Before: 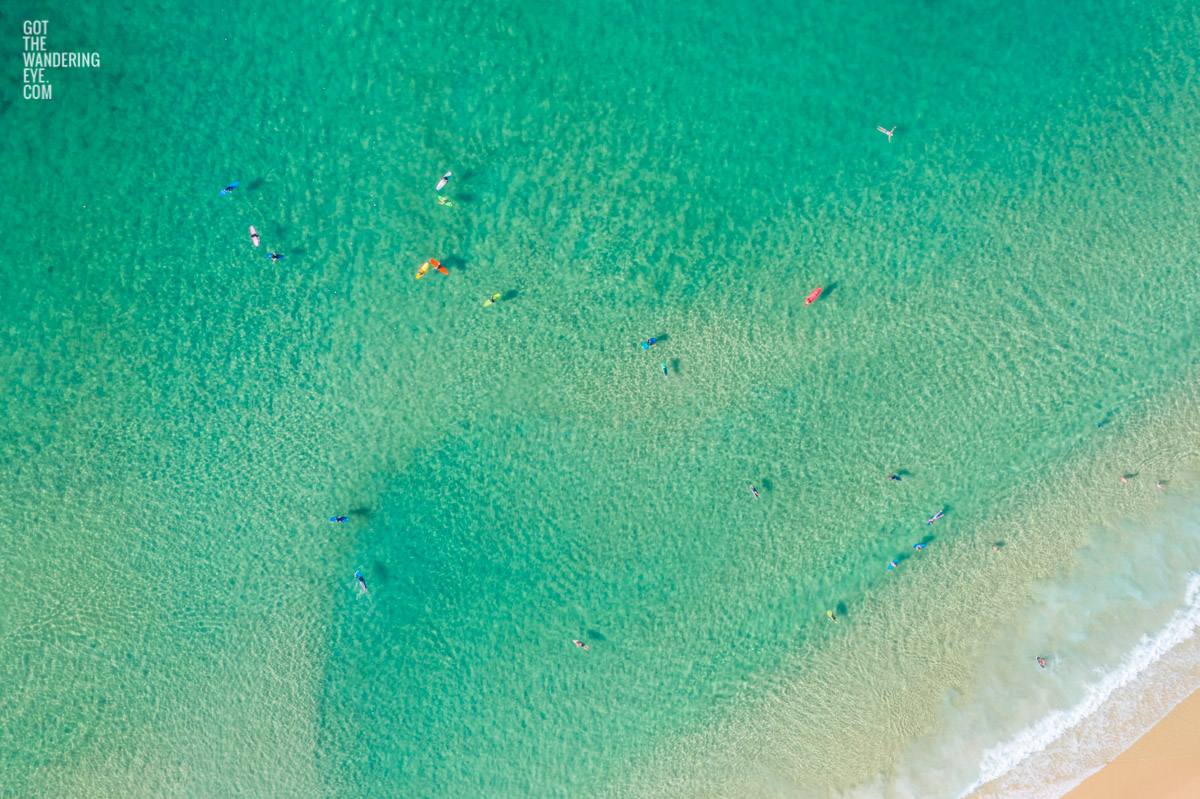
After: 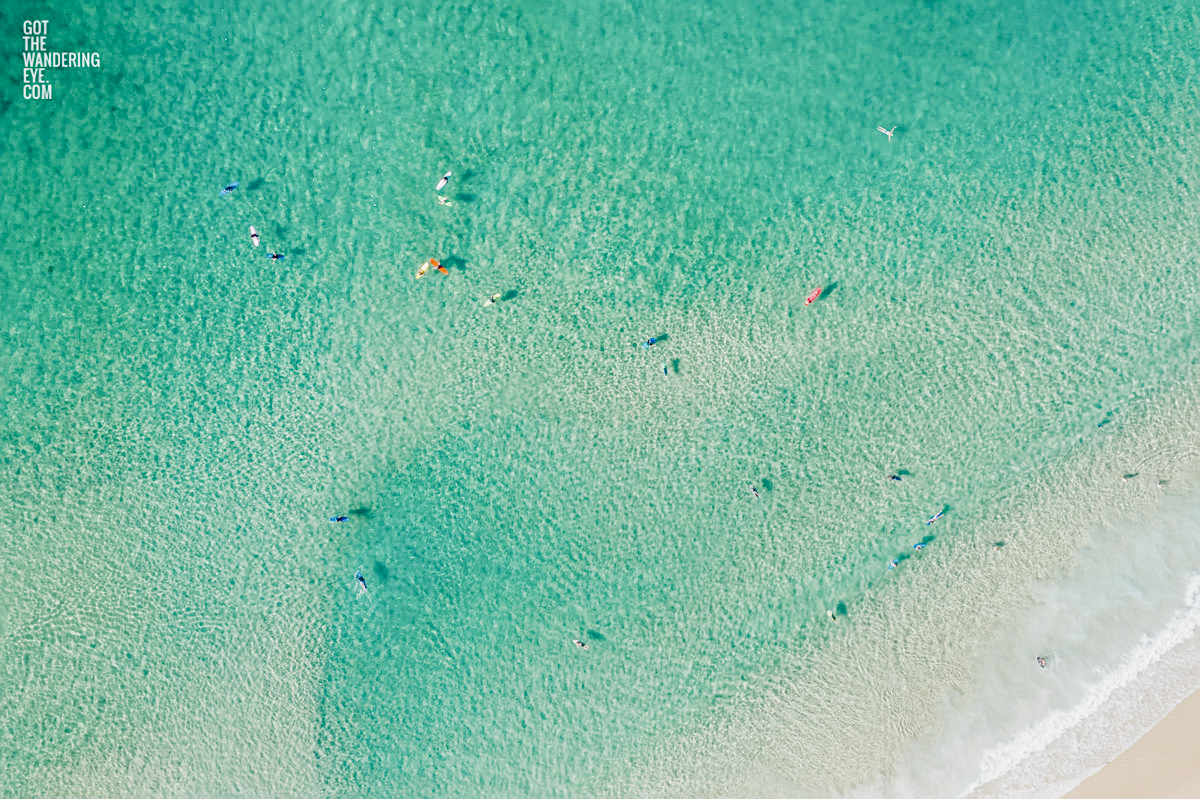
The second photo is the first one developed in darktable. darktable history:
sharpen: amount 0.495
contrast brightness saturation: contrast 0.068, brightness -0.135, saturation 0.065
exposure: black level correction 0, exposure 0.895 EV, compensate exposure bias true, compensate highlight preservation false
local contrast: on, module defaults
filmic rgb: black relative exposure -7.65 EV, white relative exposure 4.56 EV, hardness 3.61, preserve chrominance no, color science v3 (2019), use custom middle-gray values true
